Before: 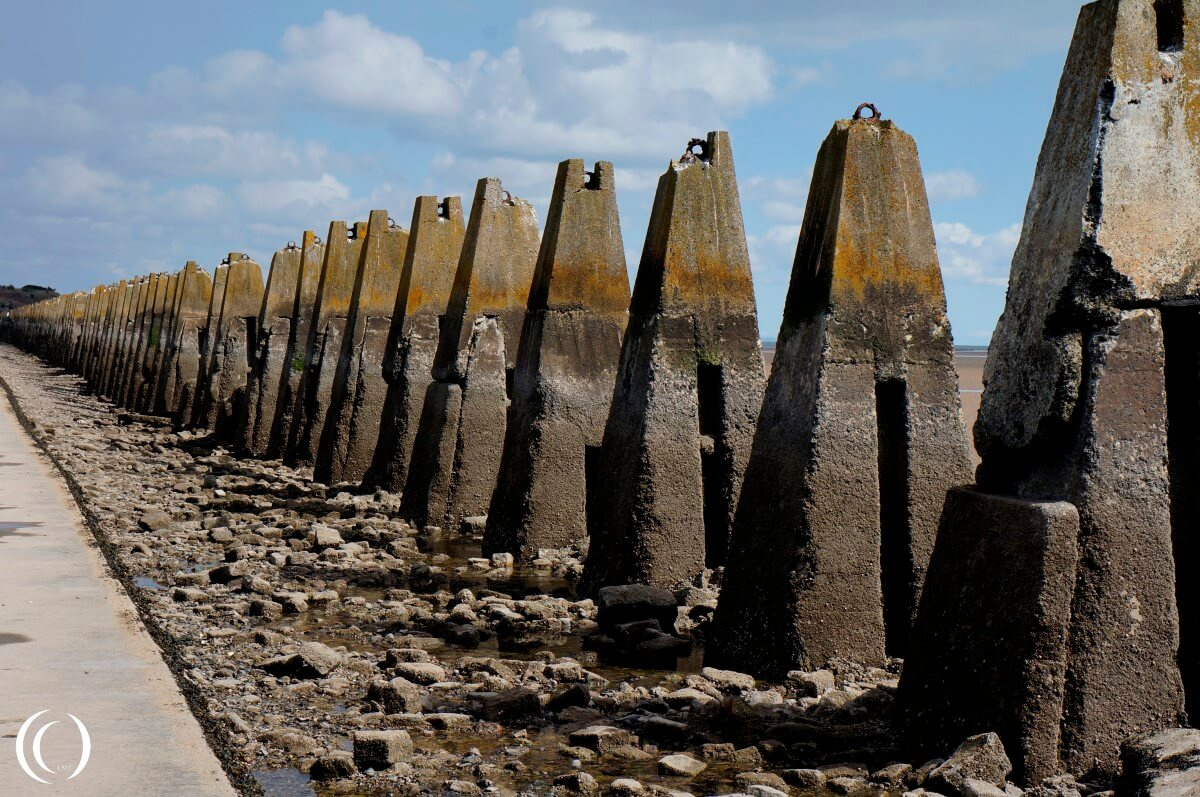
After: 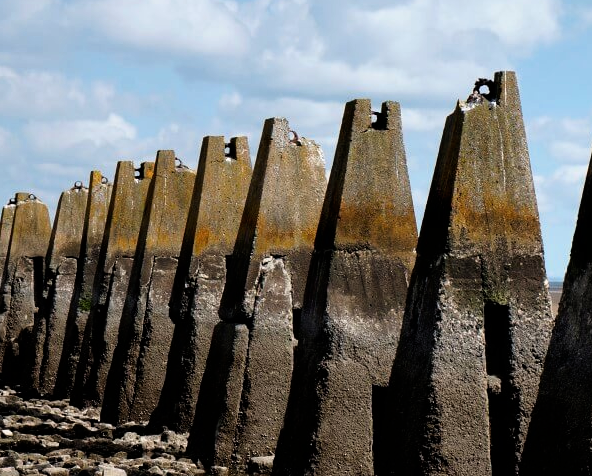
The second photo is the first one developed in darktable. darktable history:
filmic rgb: black relative exposure -9.12 EV, white relative exposure 2.3 EV, hardness 7.53, iterations of high-quality reconstruction 10
crop: left 17.78%, top 7.652%, right 32.82%, bottom 32.582%
